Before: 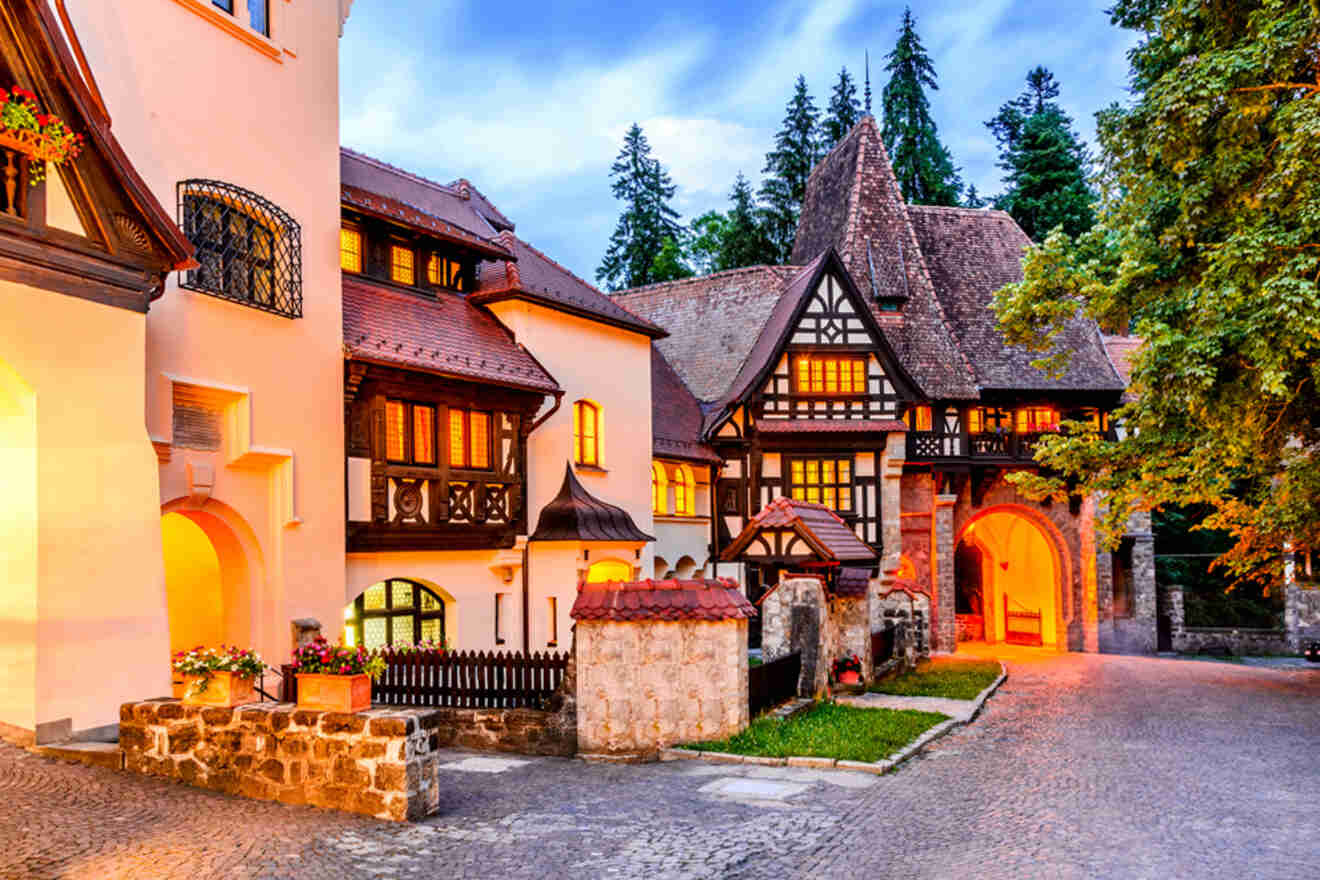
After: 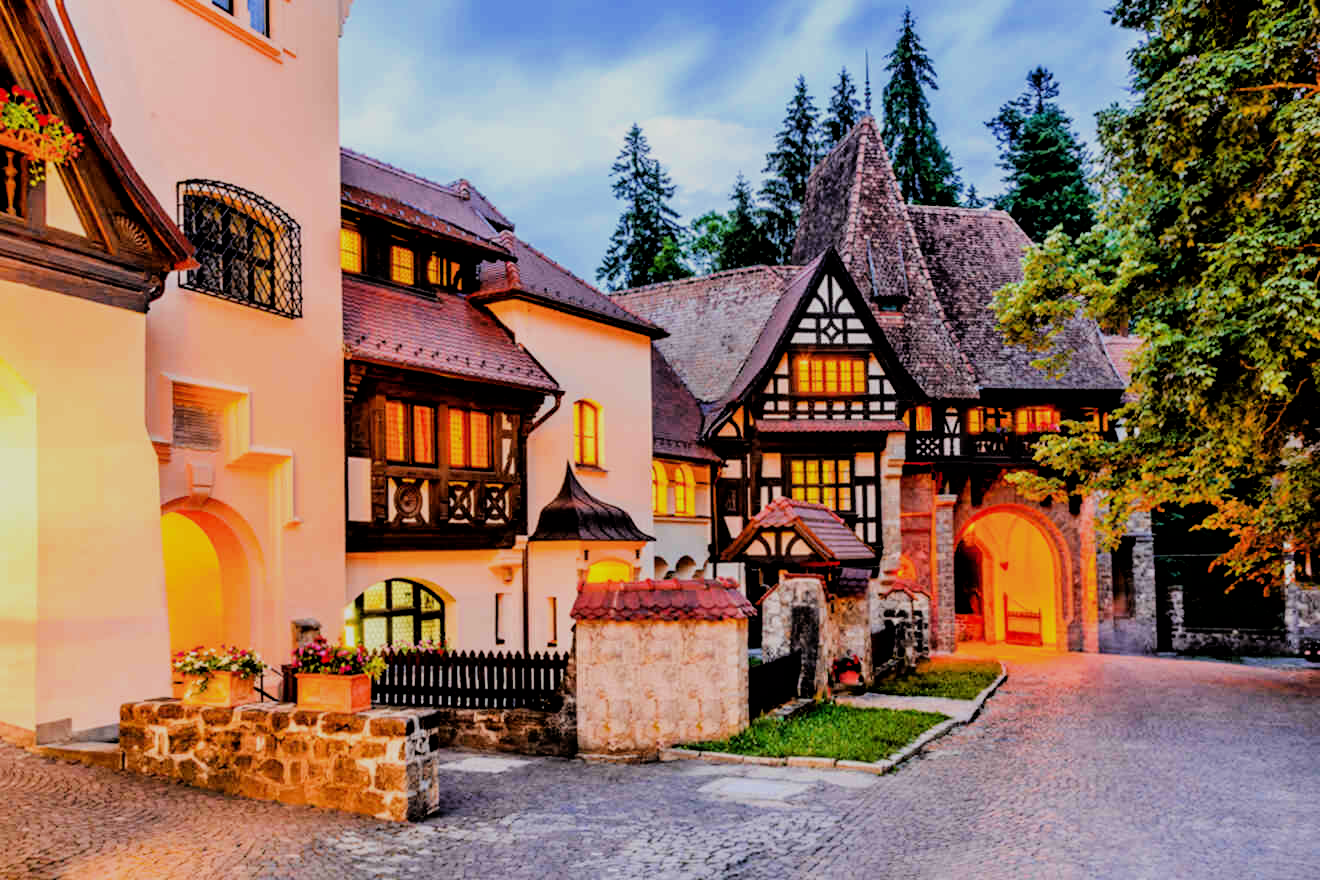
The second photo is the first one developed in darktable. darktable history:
filmic rgb: black relative exposure -4.39 EV, white relative exposure 5.02 EV, hardness 2.18, latitude 39.29%, contrast 1.157, highlights saturation mix 10.86%, shadows ↔ highlights balance 1.14%
